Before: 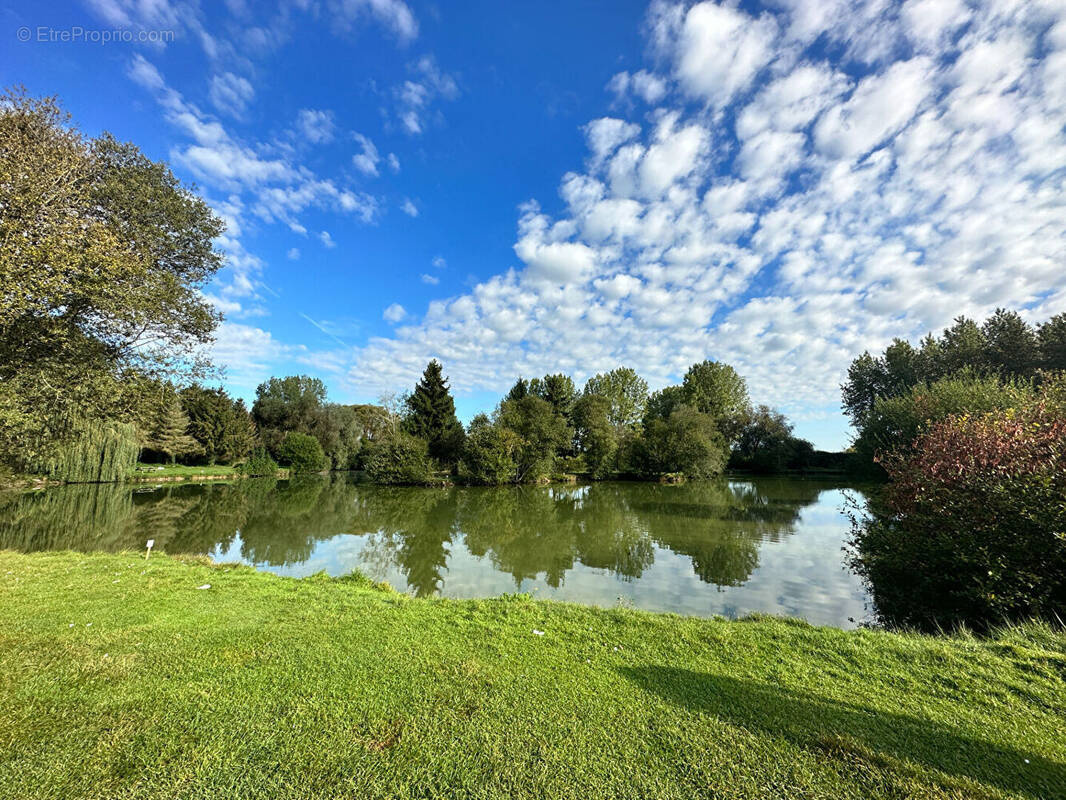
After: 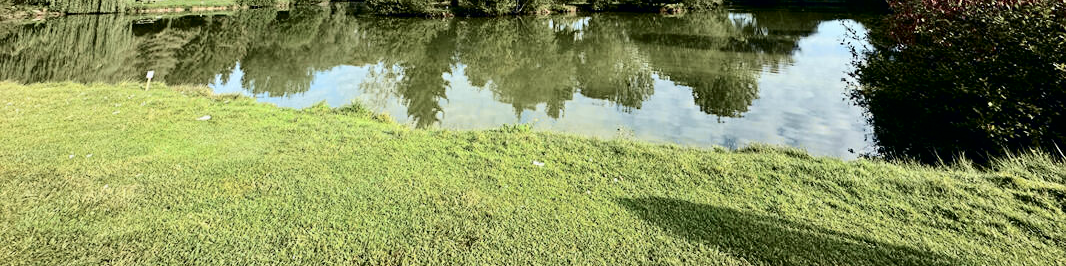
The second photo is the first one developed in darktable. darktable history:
tone curve: curves: ch0 [(0, 0) (0.049, 0.01) (0.154, 0.081) (0.491, 0.56) (0.739, 0.794) (0.992, 0.937)]; ch1 [(0, 0) (0.172, 0.123) (0.317, 0.272) (0.401, 0.422) (0.499, 0.497) (0.531, 0.54) (0.615, 0.603) (0.741, 0.783) (1, 1)]; ch2 [(0, 0) (0.411, 0.424) (0.462, 0.464) (0.502, 0.489) (0.544, 0.551) (0.686, 0.638) (1, 1)], color space Lab, independent channels, preserve colors none
exposure: black level correction 0.001, exposure 0.298 EV, compensate highlight preservation false
crop and rotate: top 58.635%, bottom 7.99%
